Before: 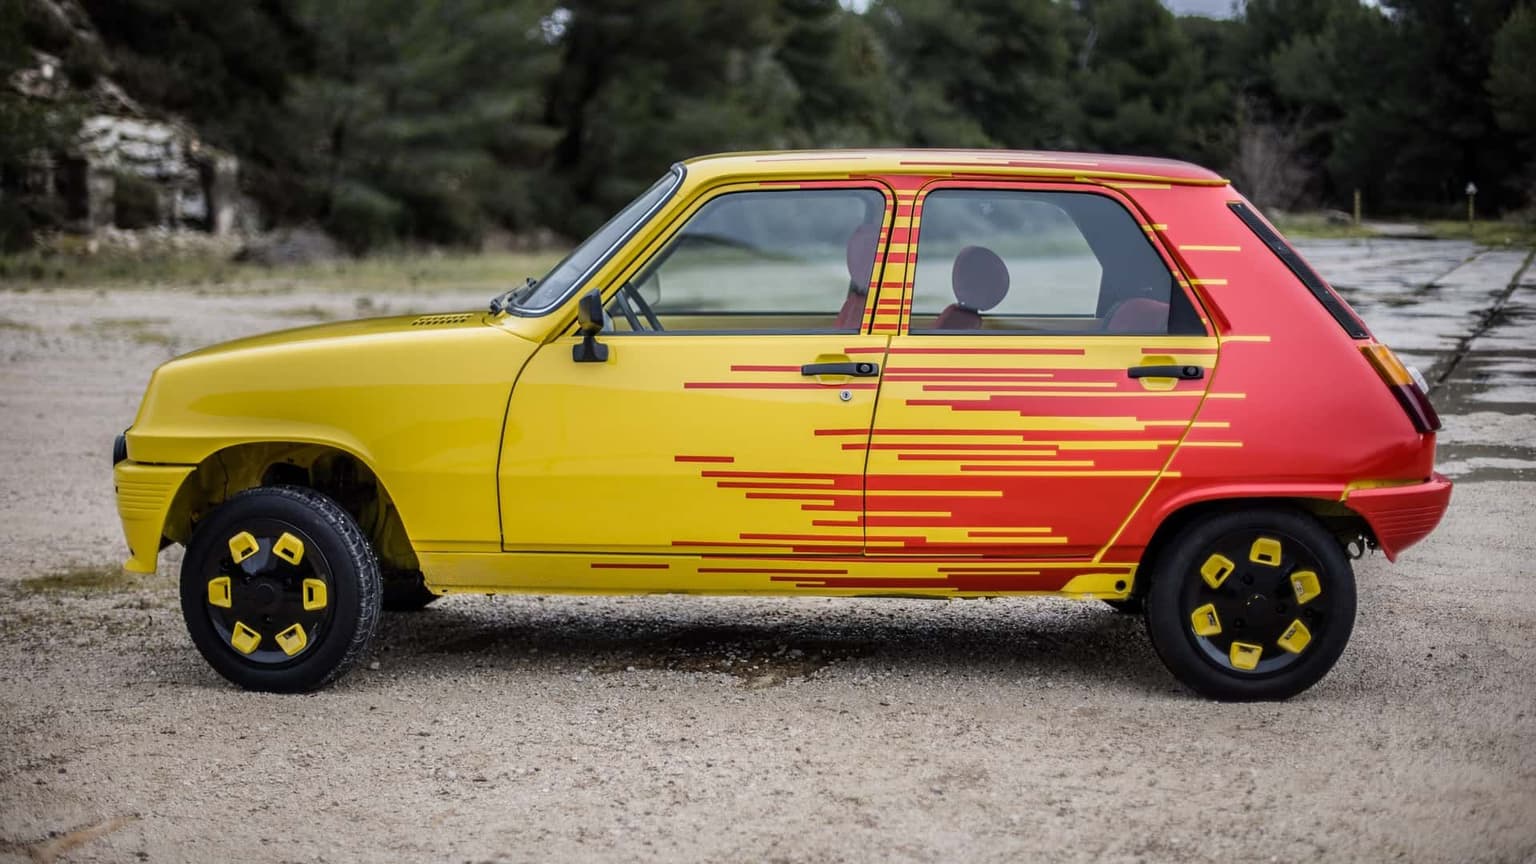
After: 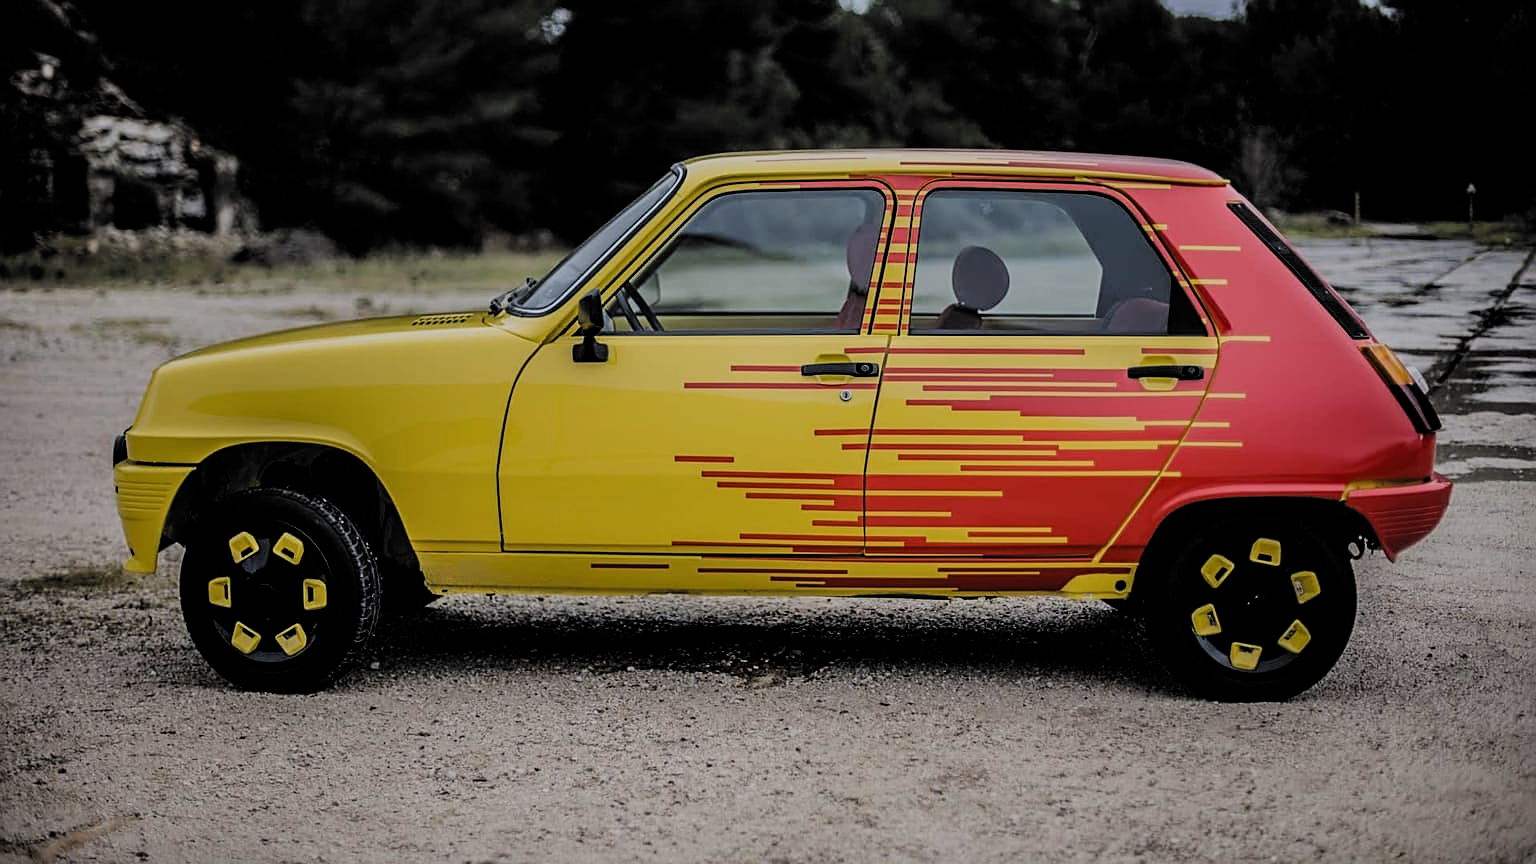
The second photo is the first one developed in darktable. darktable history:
exposure: exposure -0.591 EV, compensate highlight preservation false
sharpen: on, module defaults
filmic rgb: black relative exposure -5.1 EV, white relative exposure 3.97 EV, hardness 2.9, contrast 1.2, highlights saturation mix -30.89%, color science v6 (2022)
levels: gray 50.8%
